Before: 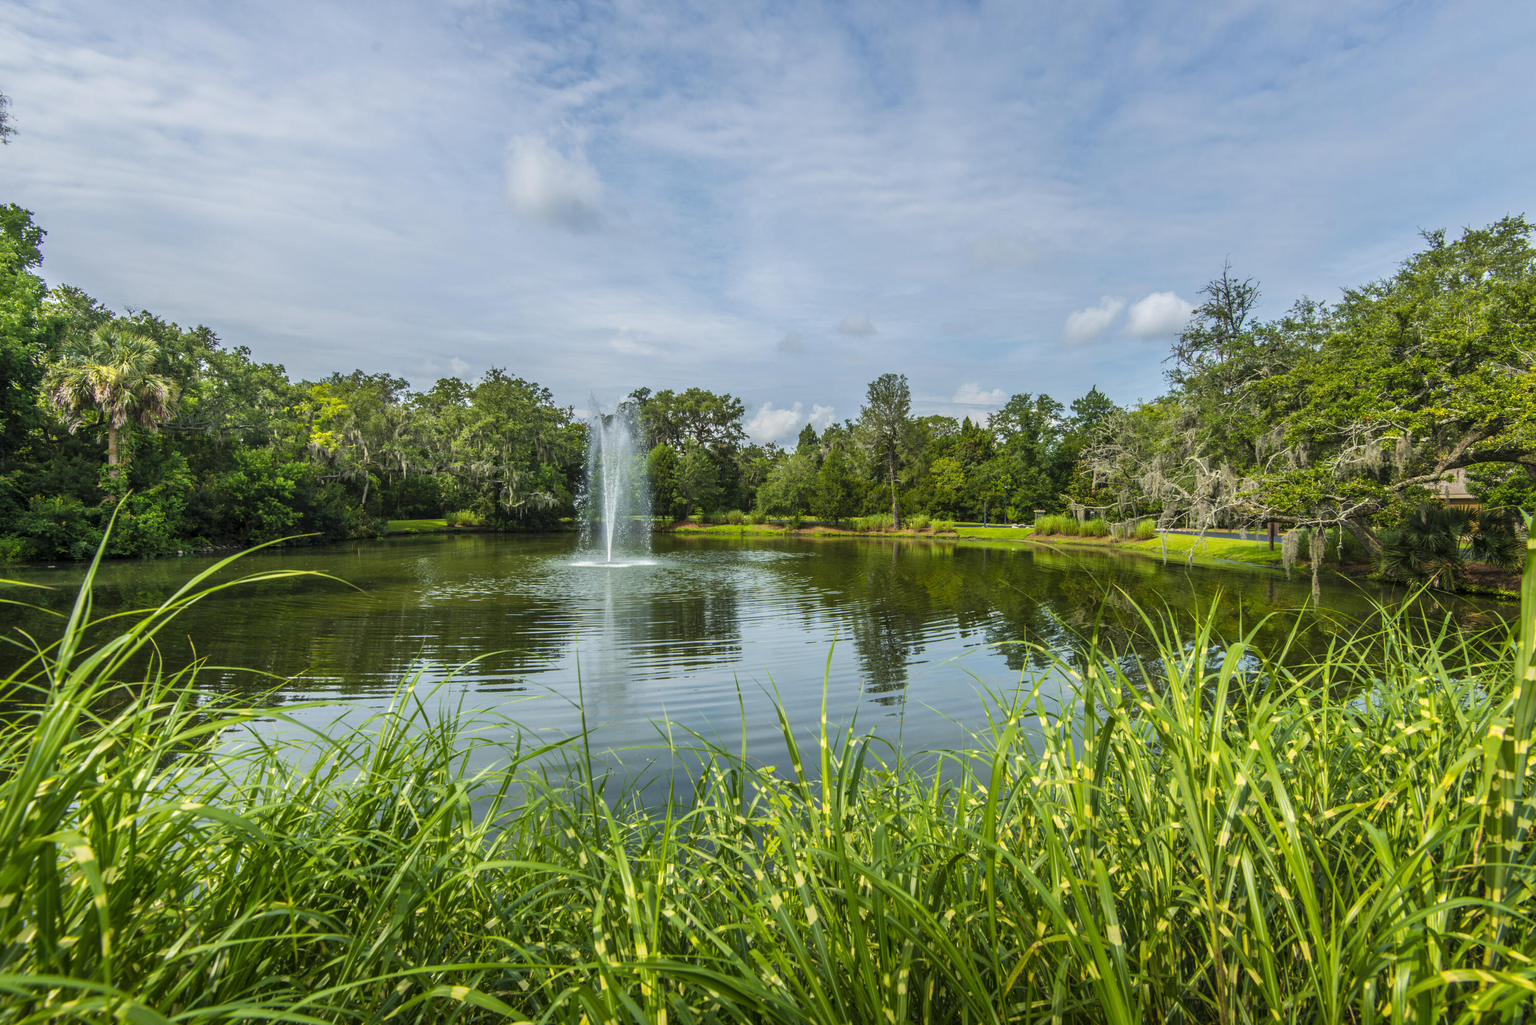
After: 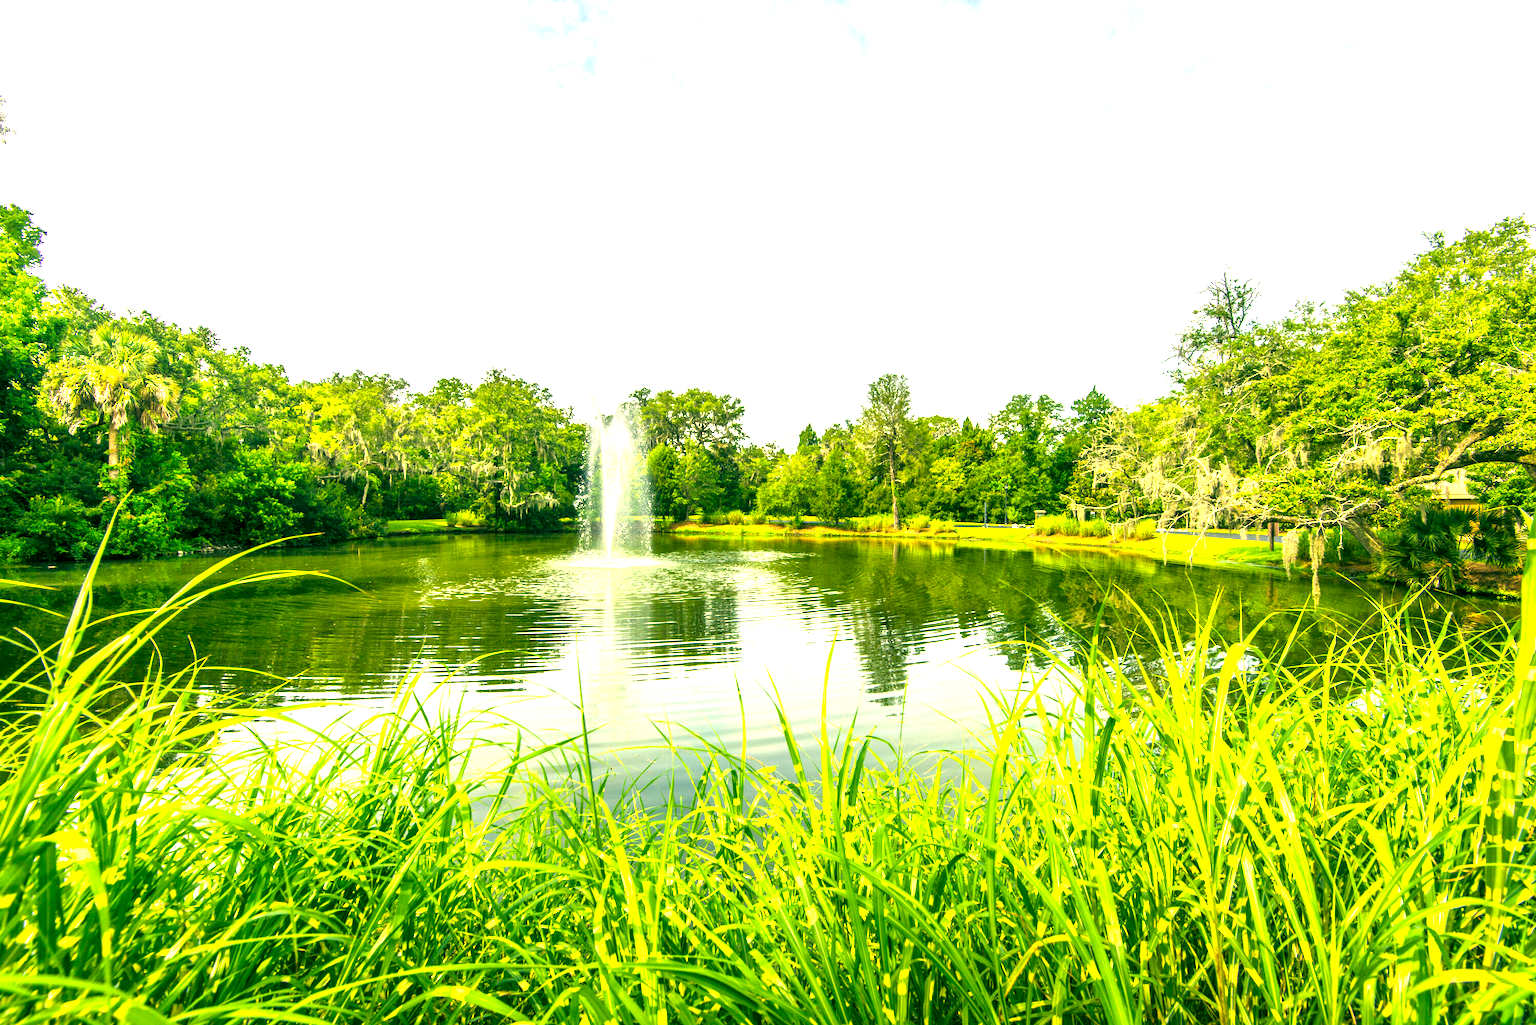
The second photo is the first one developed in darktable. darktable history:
color correction: highlights a* 5.62, highlights b* 33.57, shadows a* -25.86, shadows b* 4.02
exposure: black level correction 0.001, exposure 1.84 EV, compensate highlight preservation false
